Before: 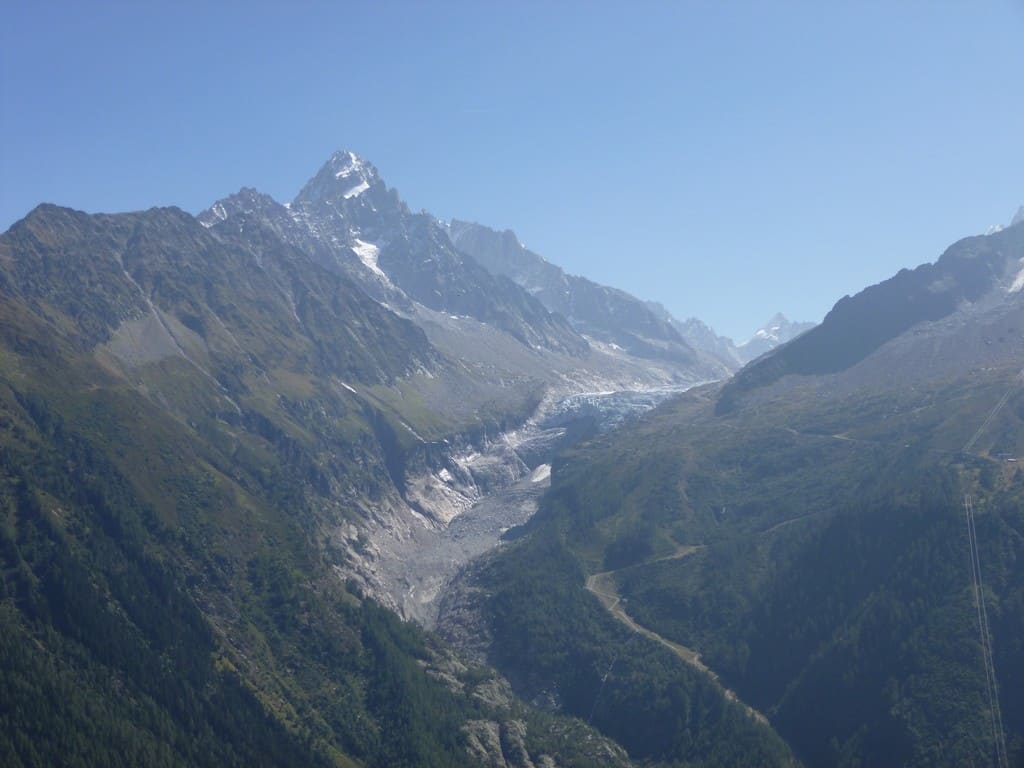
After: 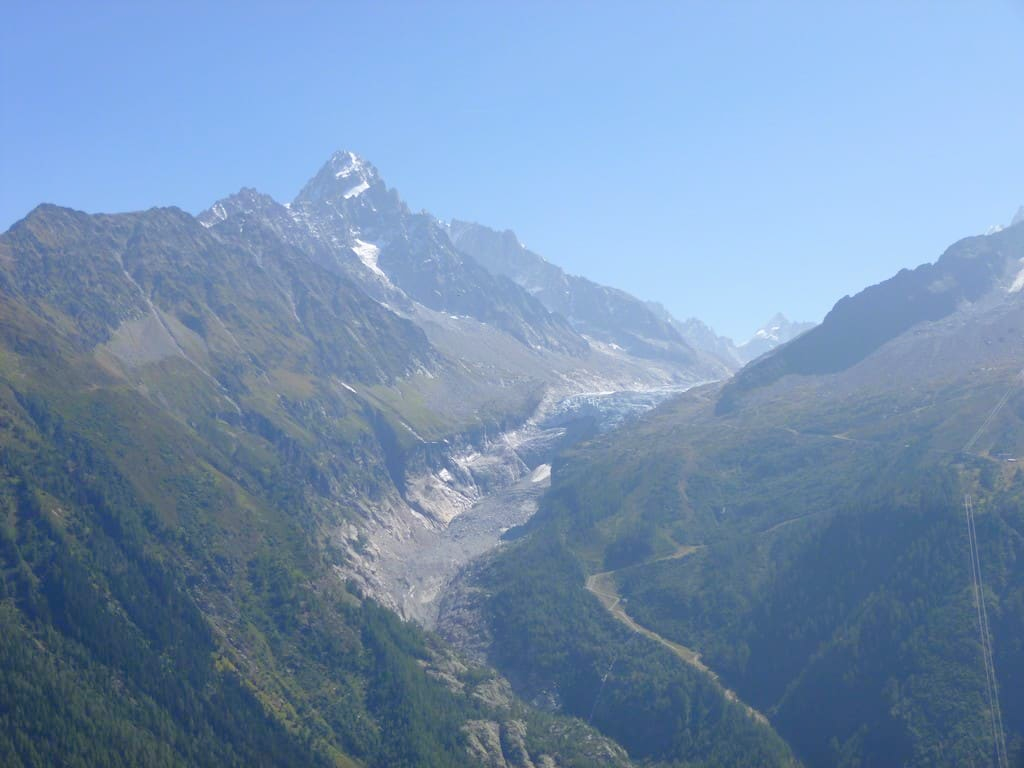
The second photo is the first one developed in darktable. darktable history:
levels: levels [0, 0.43, 0.984]
